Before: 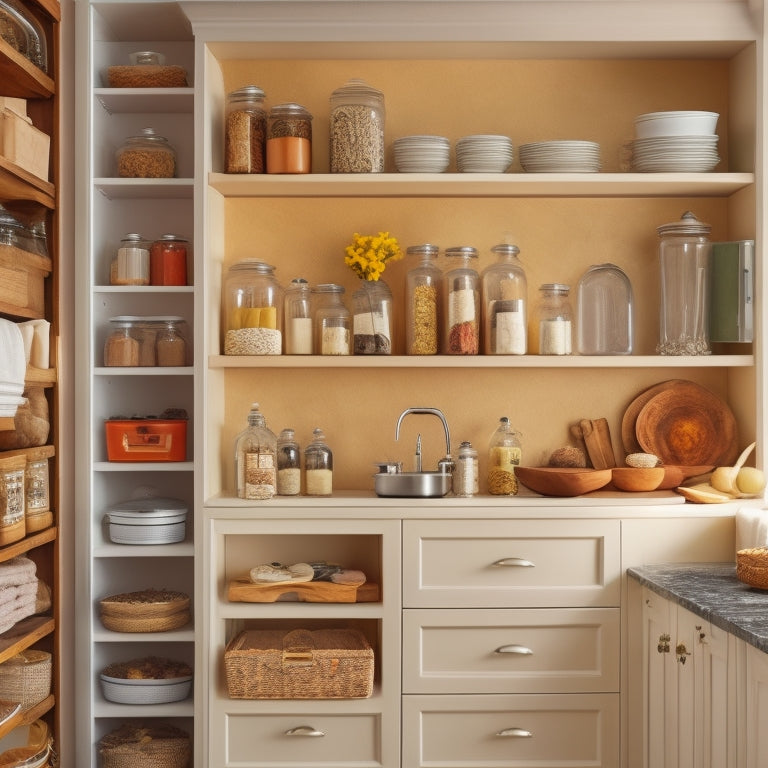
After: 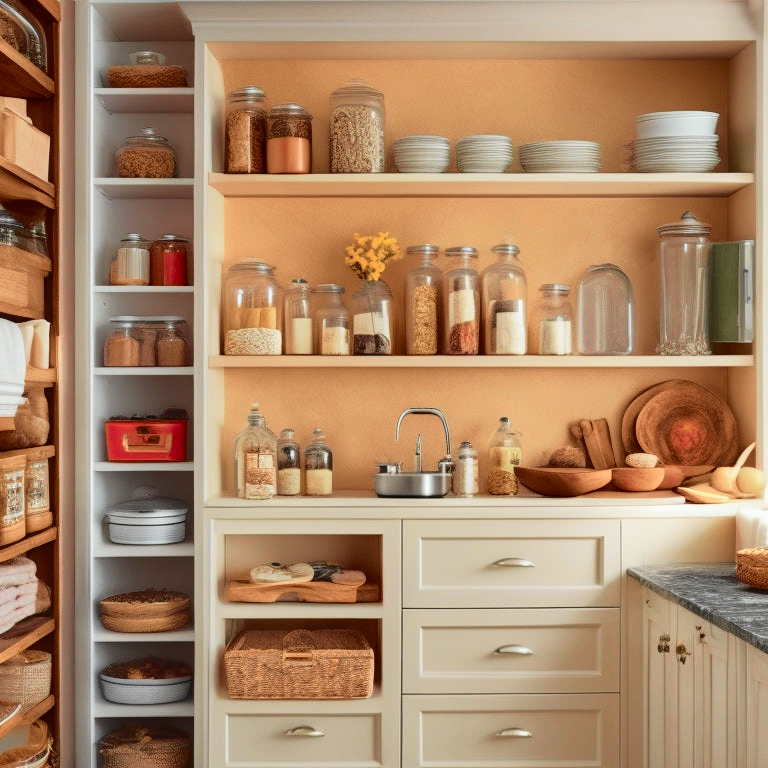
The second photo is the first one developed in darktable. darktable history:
tone curve: curves: ch0 [(0, 0) (0.081, 0.044) (0.192, 0.125) (0.283, 0.238) (0.416, 0.449) (0.495, 0.524) (0.686, 0.743) (0.826, 0.865) (0.978, 0.988)]; ch1 [(0, 0) (0.161, 0.092) (0.35, 0.33) (0.392, 0.392) (0.427, 0.426) (0.479, 0.472) (0.505, 0.497) (0.521, 0.514) (0.547, 0.568) (0.579, 0.597) (0.625, 0.627) (0.678, 0.733) (1, 1)]; ch2 [(0, 0) (0.346, 0.362) (0.404, 0.427) (0.502, 0.495) (0.531, 0.523) (0.549, 0.554) (0.582, 0.596) (0.629, 0.642) (0.717, 0.678) (1, 1)], color space Lab, independent channels, preserve colors none
